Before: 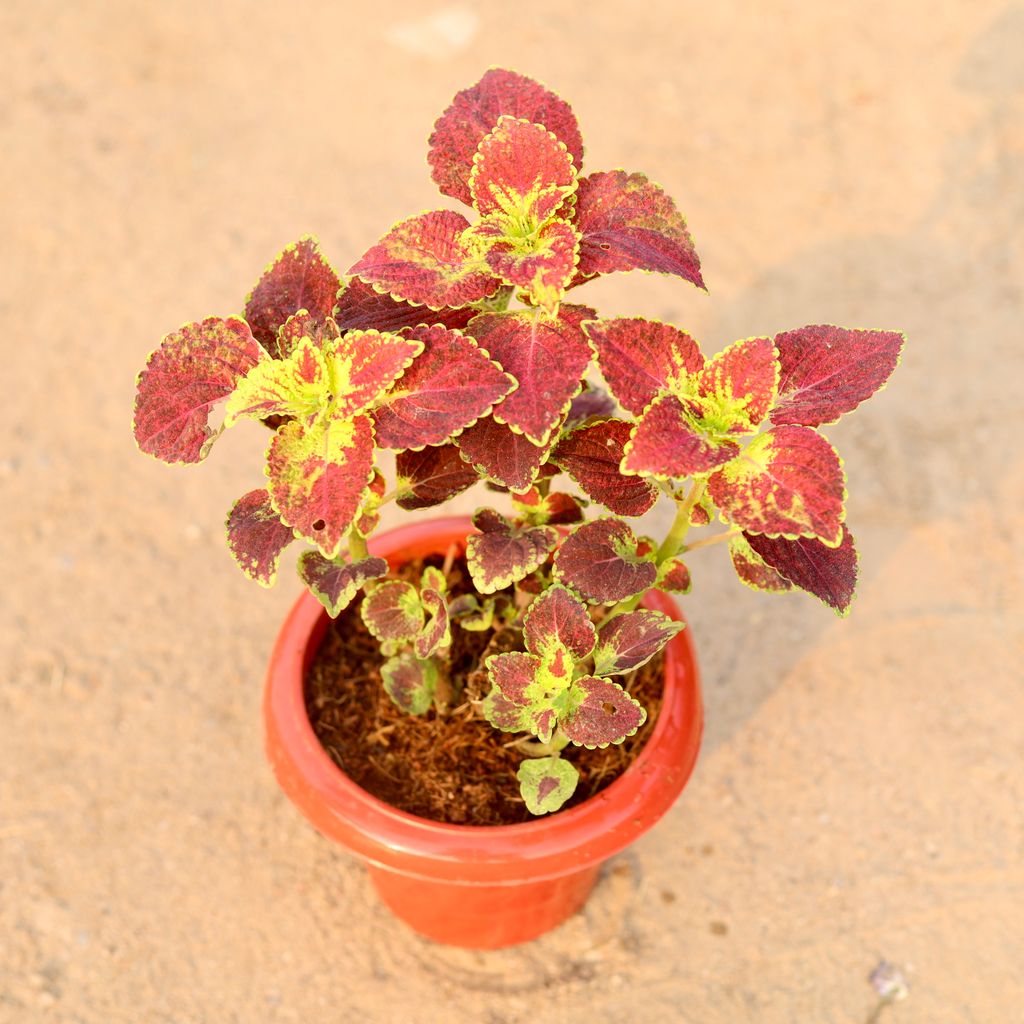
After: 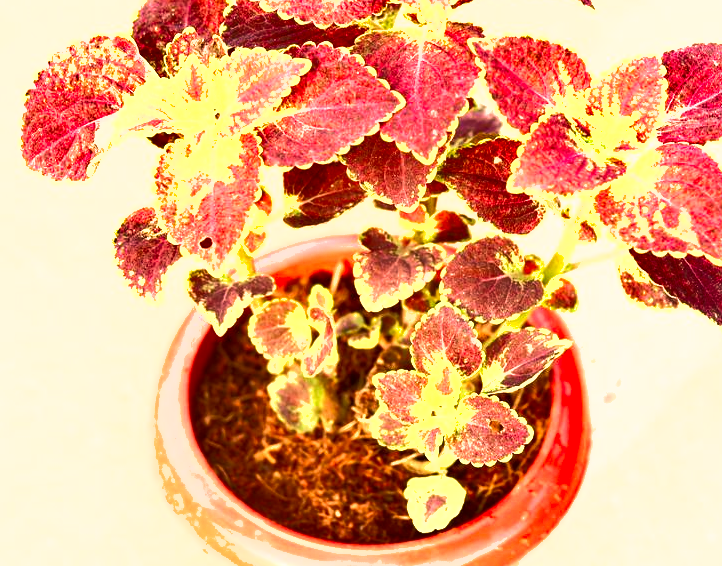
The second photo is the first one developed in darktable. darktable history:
crop: left 11.123%, top 27.61%, right 18.3%, bottom 17.034%
velvia: on, module defaults
exposure: black level correction 0, exposure 1.3 EV, compensate exposure bias true, compensate highlight preservation false
shadows and highlights: low approximation 0.01, soften with gaussian
white balance: red 1.009, blue 0.985
color correction: highlights a* 3.12, highlights b* -1.55, shadows a* -0.101, shadows b* 2.52, saturation 0.98
